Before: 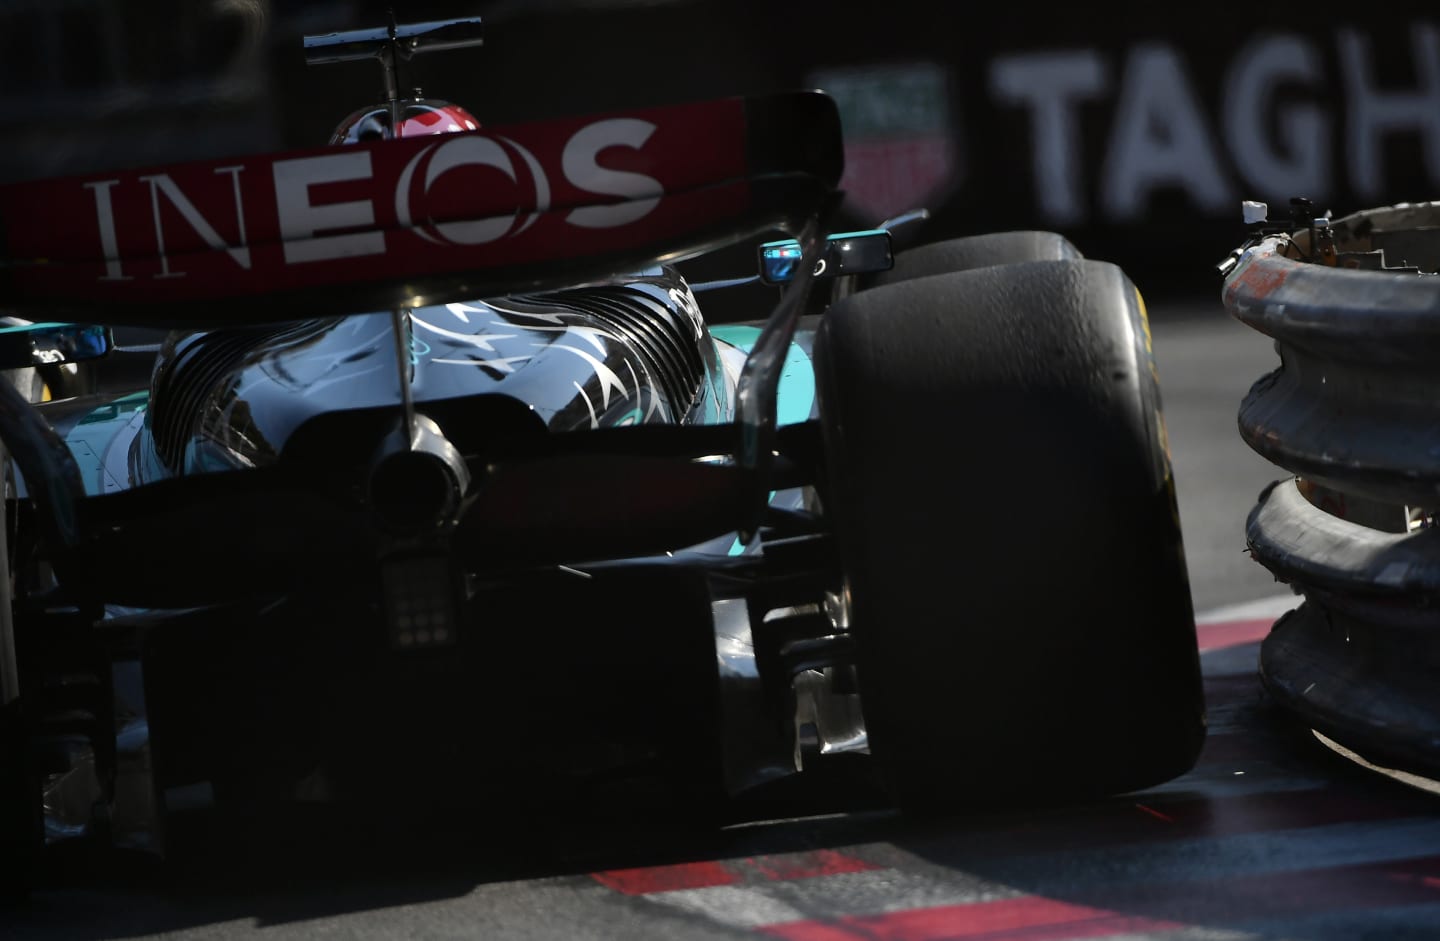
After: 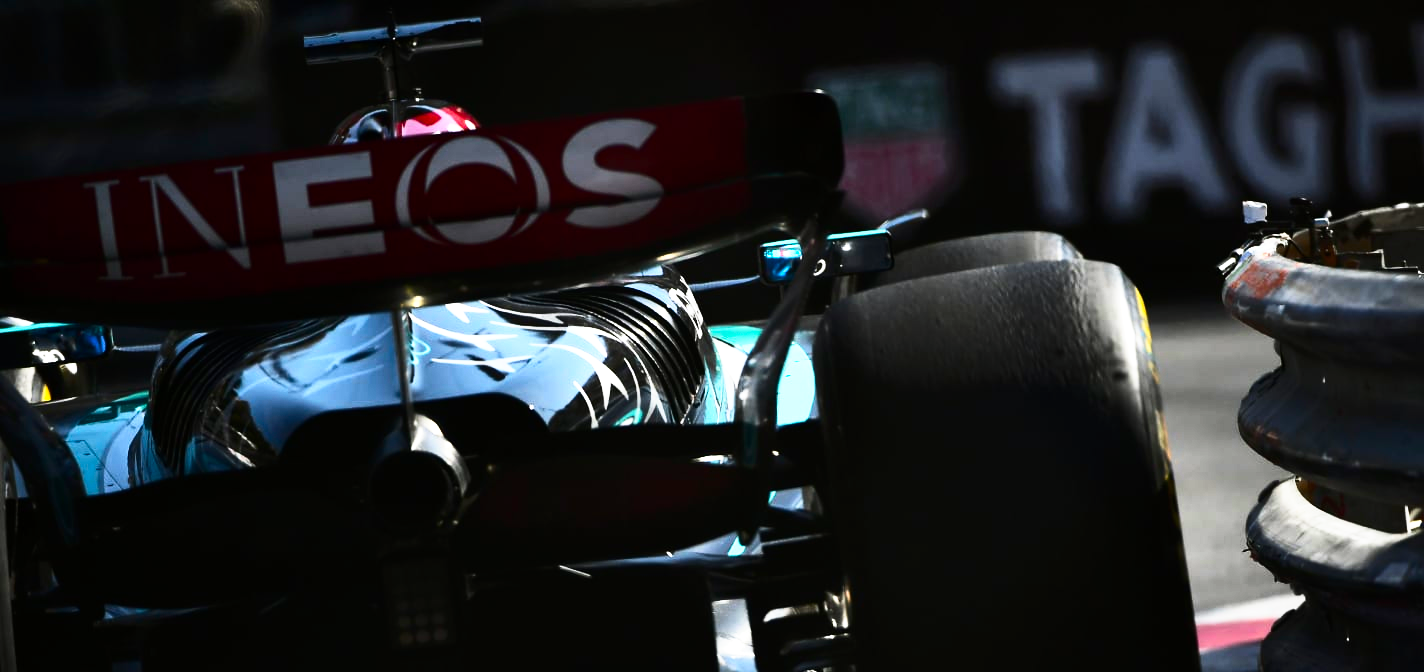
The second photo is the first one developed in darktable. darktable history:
tone equalizer: -8 EV -0.736 EV, -7 EV -0.682 EV, -6 EV -0.625 EV, -5 EV -0.377 EV, -3 EV 0.38 EV, -2 EV 0.6 EV, -1 EV 0.674 EV, +0 EV 0.736 EV, edges refinement/feathering 500, mask exposure compensation -1.57 EV, preserve details no
contrast brightness saturation: contrast 0.153, brightness -0.006, saturation 0.104
crop: right 0.001%, bottom 28.557%
base curve: curves: ch0 [(0, 0) (0.557, 0.834) (1, 1)], preserve colors none
color balance rgb: shadows lift › chroma 0.768%, shadows lift › hue 111.13°, perceptual saturation grading › global saturation 31.128%
